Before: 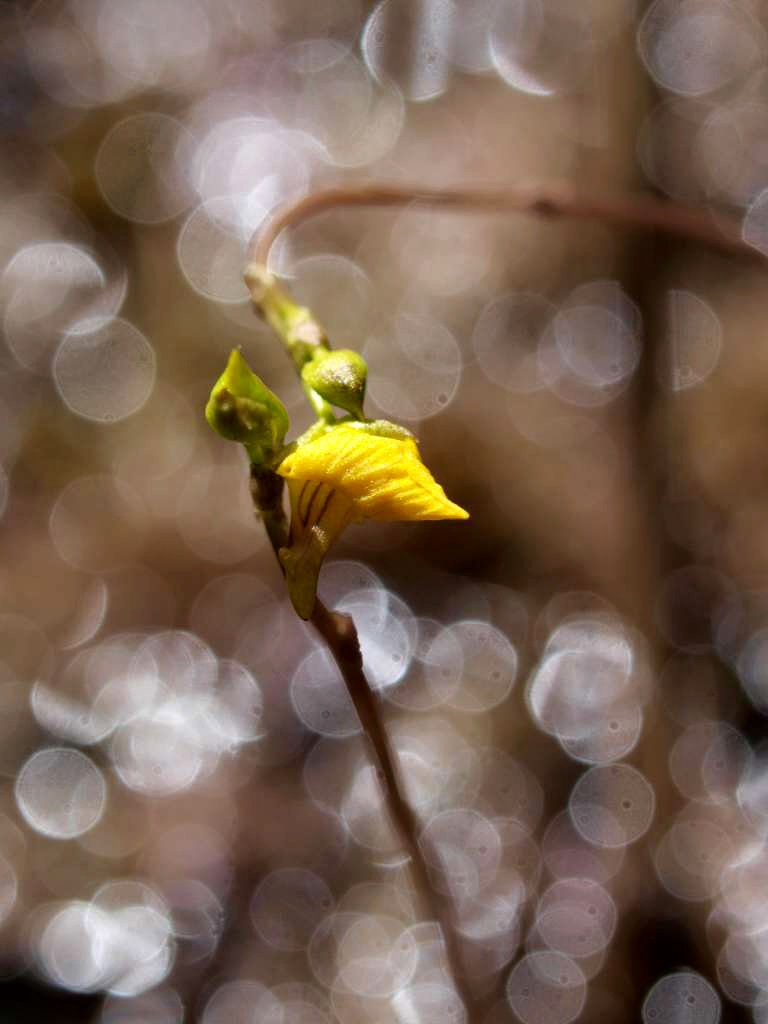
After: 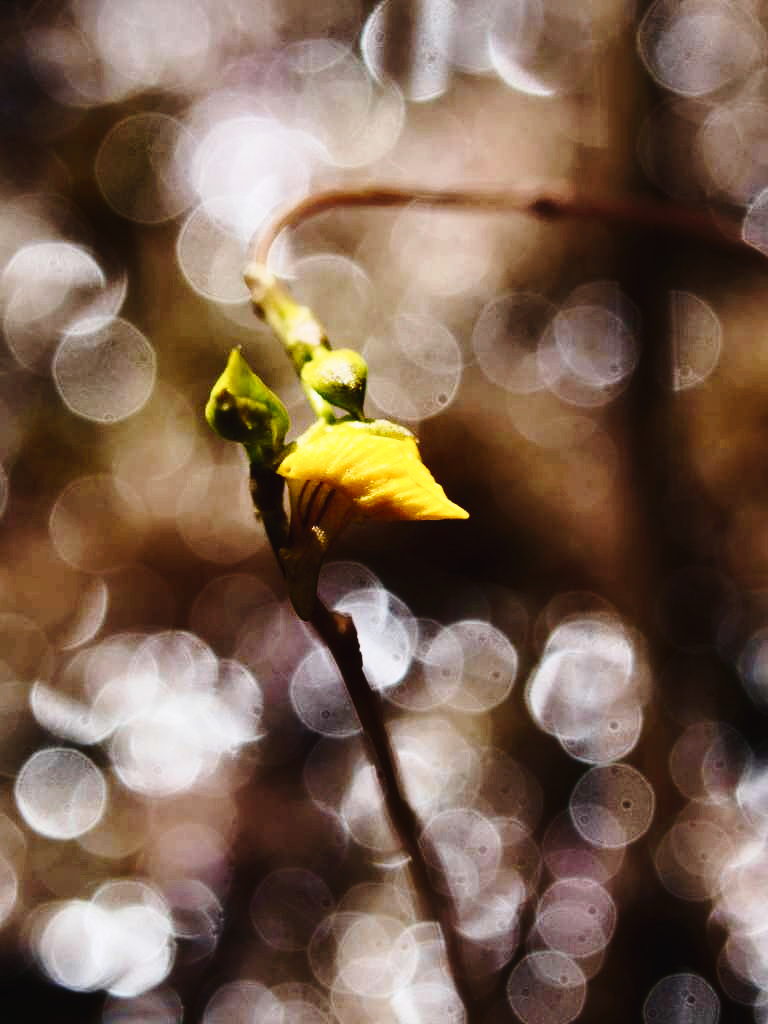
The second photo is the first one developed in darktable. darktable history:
contrast brightness saturation: contrast 0.273
tone curve: curves: ch0 [(0, 0.023) (0.132, 0.075) (0.256, 0.2) (0.454, 0.495) (0.708, 0.78) (0.844, 0.896) (1, 0.98)]; ch1 [(0, 0) (0.37, 0.308) (0.478, 0.46) (0.499, 0.5) (0.513, 0.508) (0.526, 0.533) (0.59, 0.612) (0.764, 0.804) (1, 1)]; ch2 [(0, 0) (0.312, 0.313) (0.461, 0.454) (0.48, 0.477) (0.503, 0.5) (0.526, 0.54) (0.564, 0.595) (0.631, 0.676) (0.713, 0.767) (0.985, 0.966)], preserve colors none
